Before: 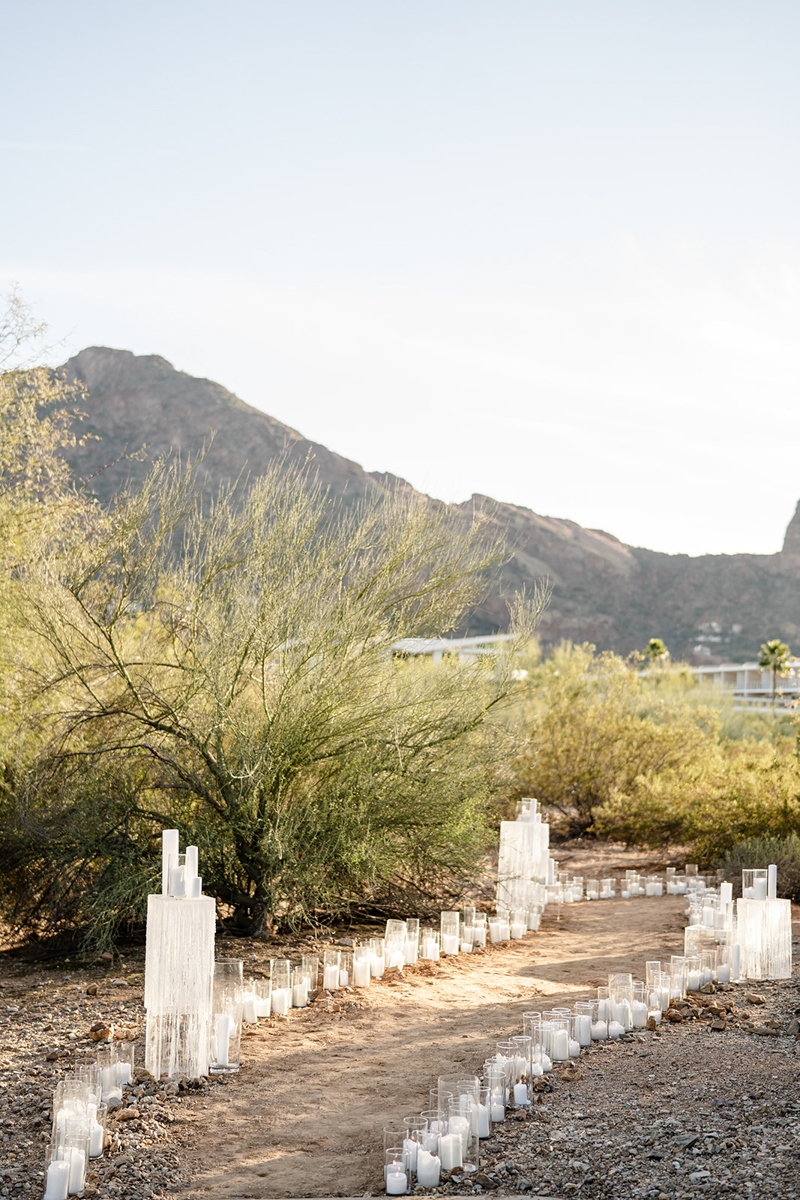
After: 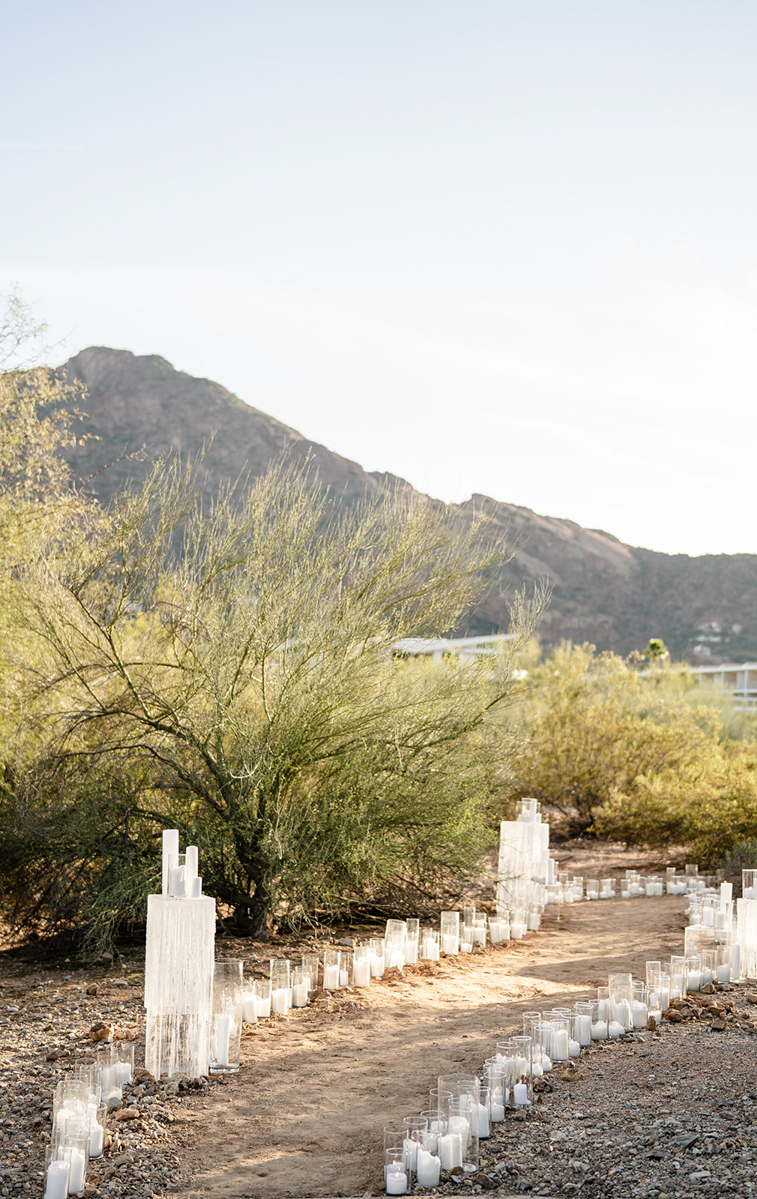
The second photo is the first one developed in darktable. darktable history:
crop and rotate: left 0%, right 5.296%
